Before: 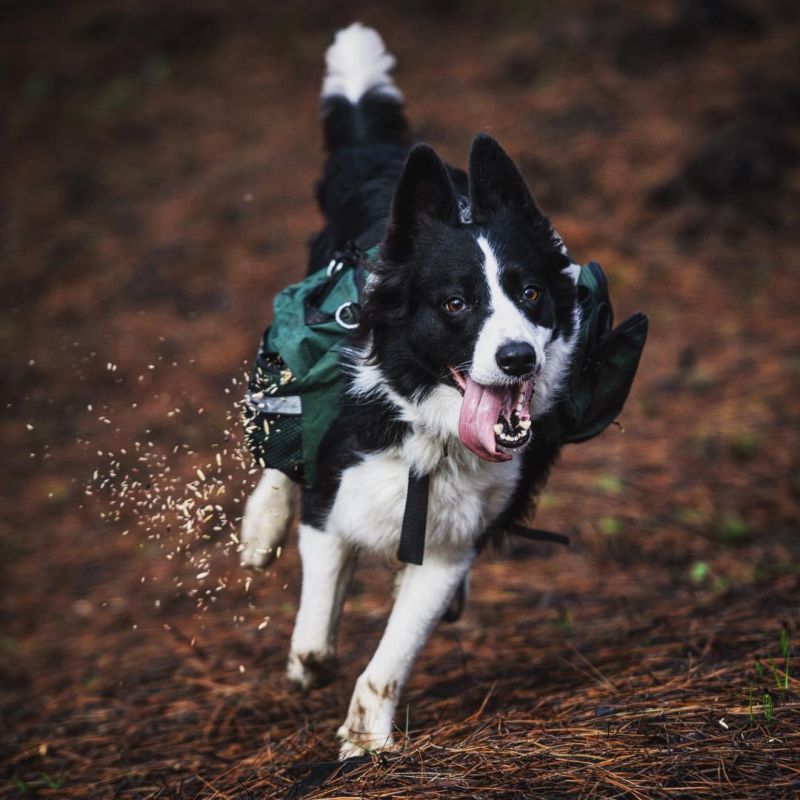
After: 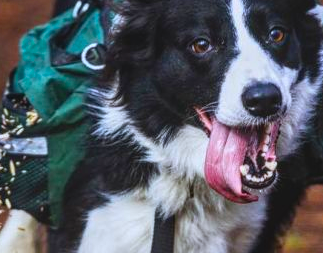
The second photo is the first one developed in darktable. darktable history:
contrast equalizer: octaves 7, y [[0.5, 0.502, 0.506, 0.511, 0.52, 0.537], [0.5 ×6], [0.505, 0.509, 0.518, 0.534, 0.553, 0.561], [0 ×6], [0 ×6]], mix 0.311
crop: left 31.844%, top 32.375%, right 27.749%, bottom 35.926%
contrast brightness saturation: contrast -0.117
color balance rgb: highlights gain › luminance 16.326%, highlights gain › chroma 2.946%, highlights gain › hue 257.11°, linear chroma grading › global chroma 14.963%, perceptual saturation grading › global saturation 30.444%, global vibrance 9.837%
local contrast: on, module defaults
